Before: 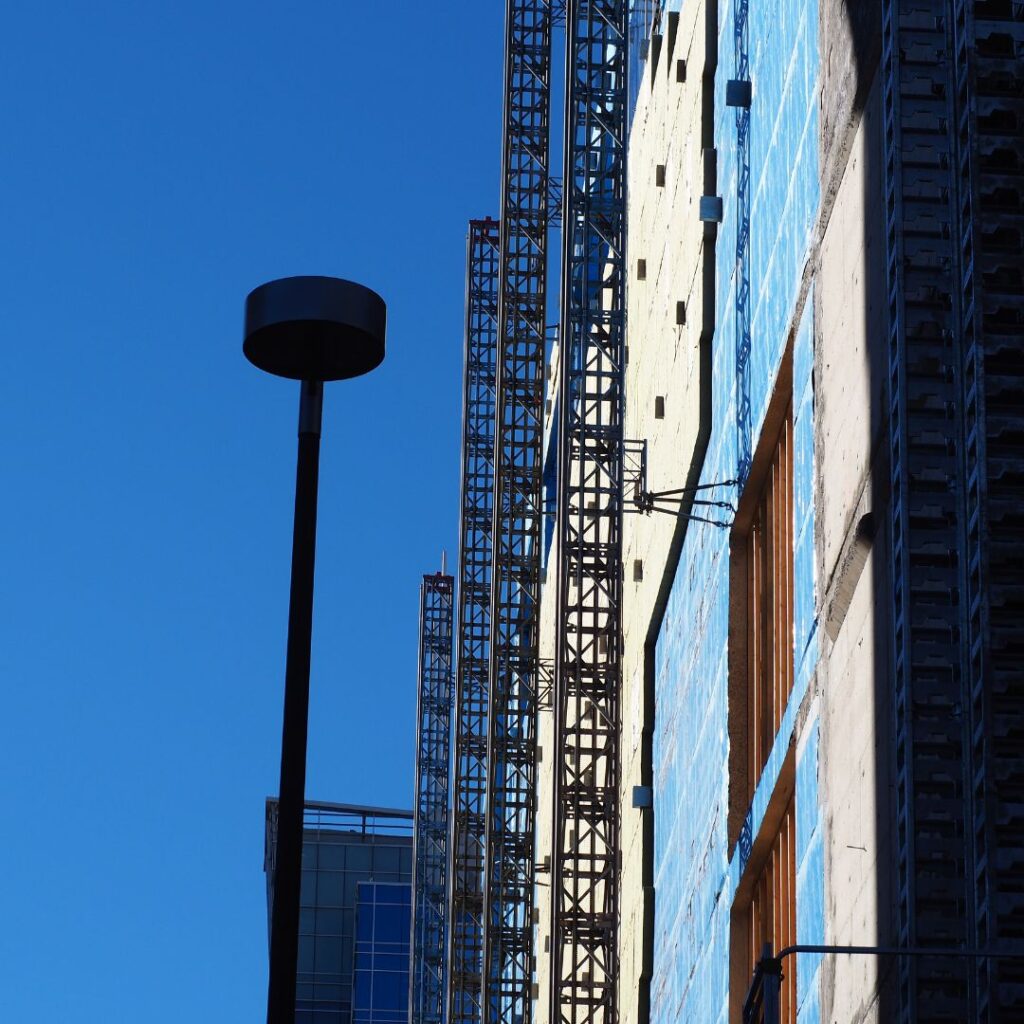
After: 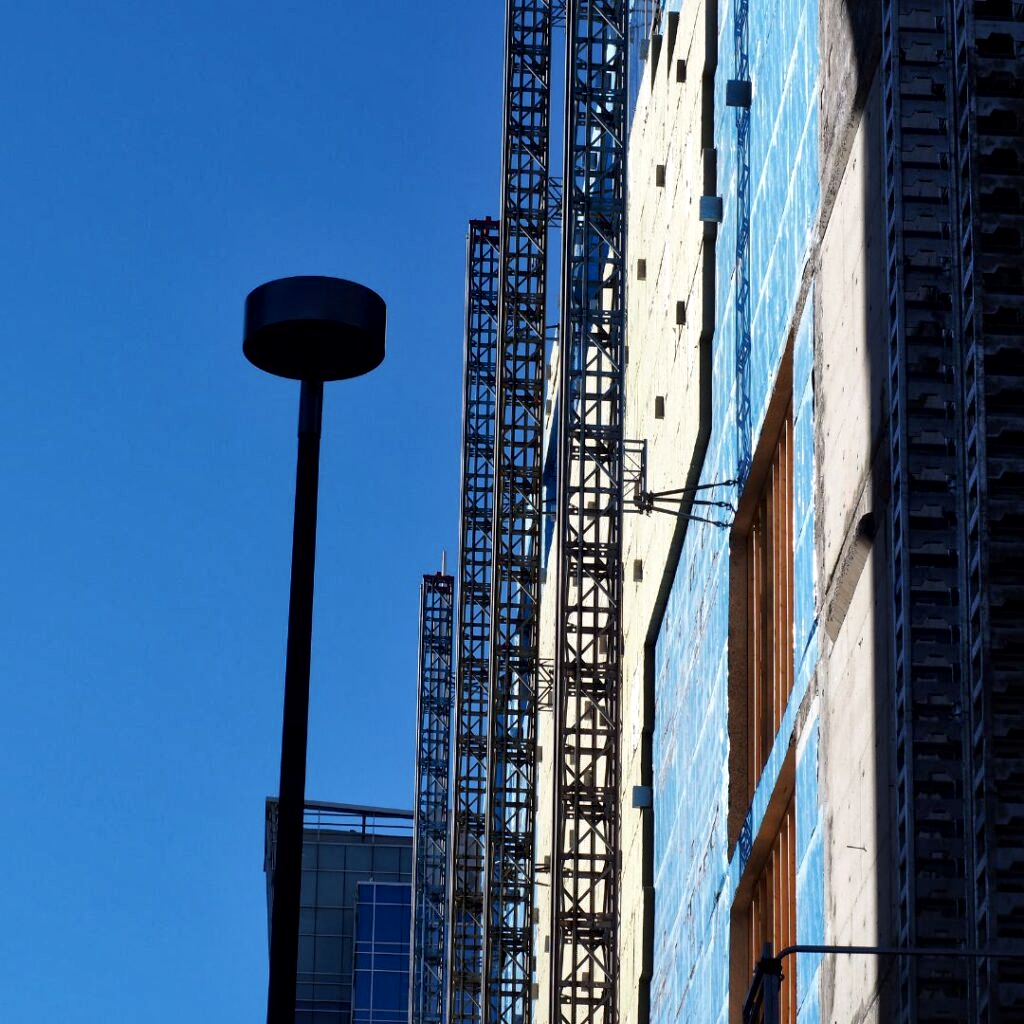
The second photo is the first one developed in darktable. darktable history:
local contrast: mode bilateral grid, contrast 20, coarseness 51, detail 179%, midtone range 0.2
